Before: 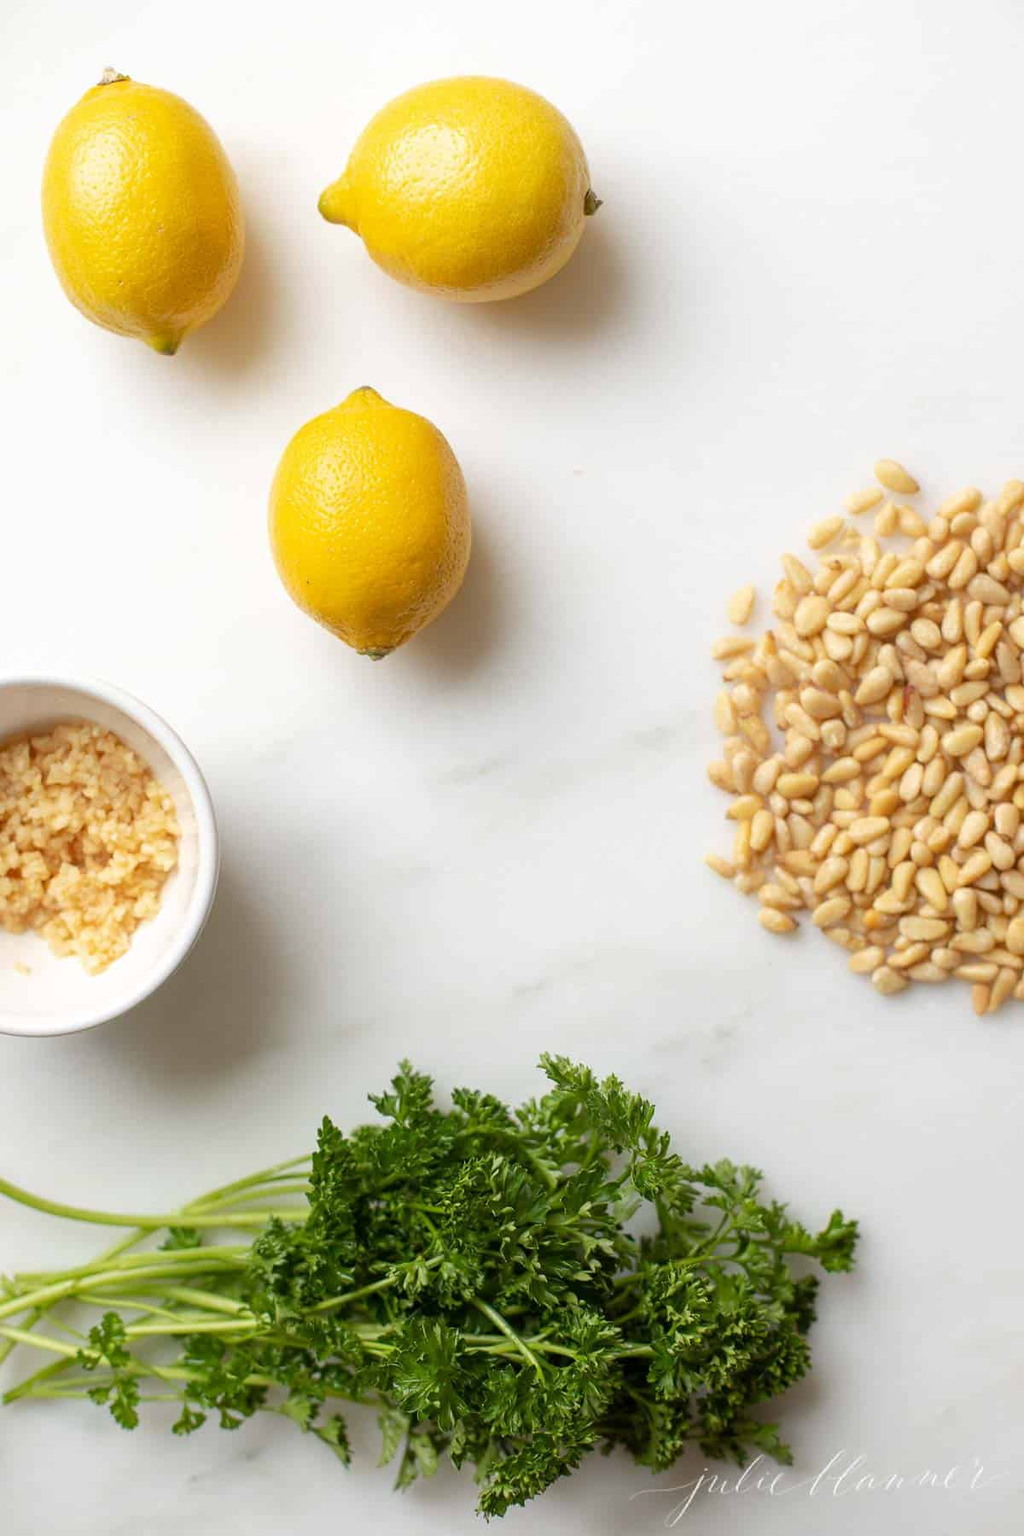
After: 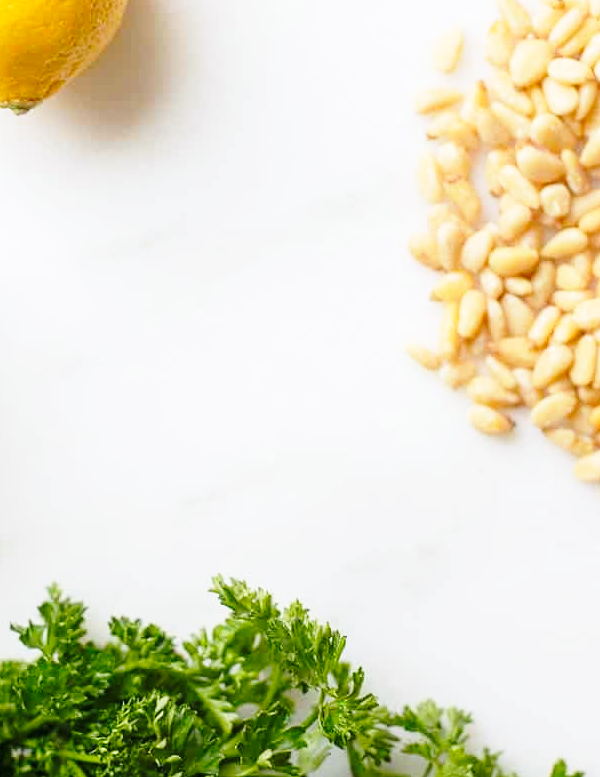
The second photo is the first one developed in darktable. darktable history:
base curve: curves: ch0 [(0, 0) (0.028, 0.03) (0.121, 0.232) (0.46, 0.748) (0.859, 0.968) (1, 1)], preserve colors none
crop: left 35.111%, top 36.623%, right 14.888%, bottom 19.999%
color correction: highlights a* 0.02, highlights b* -0.822
